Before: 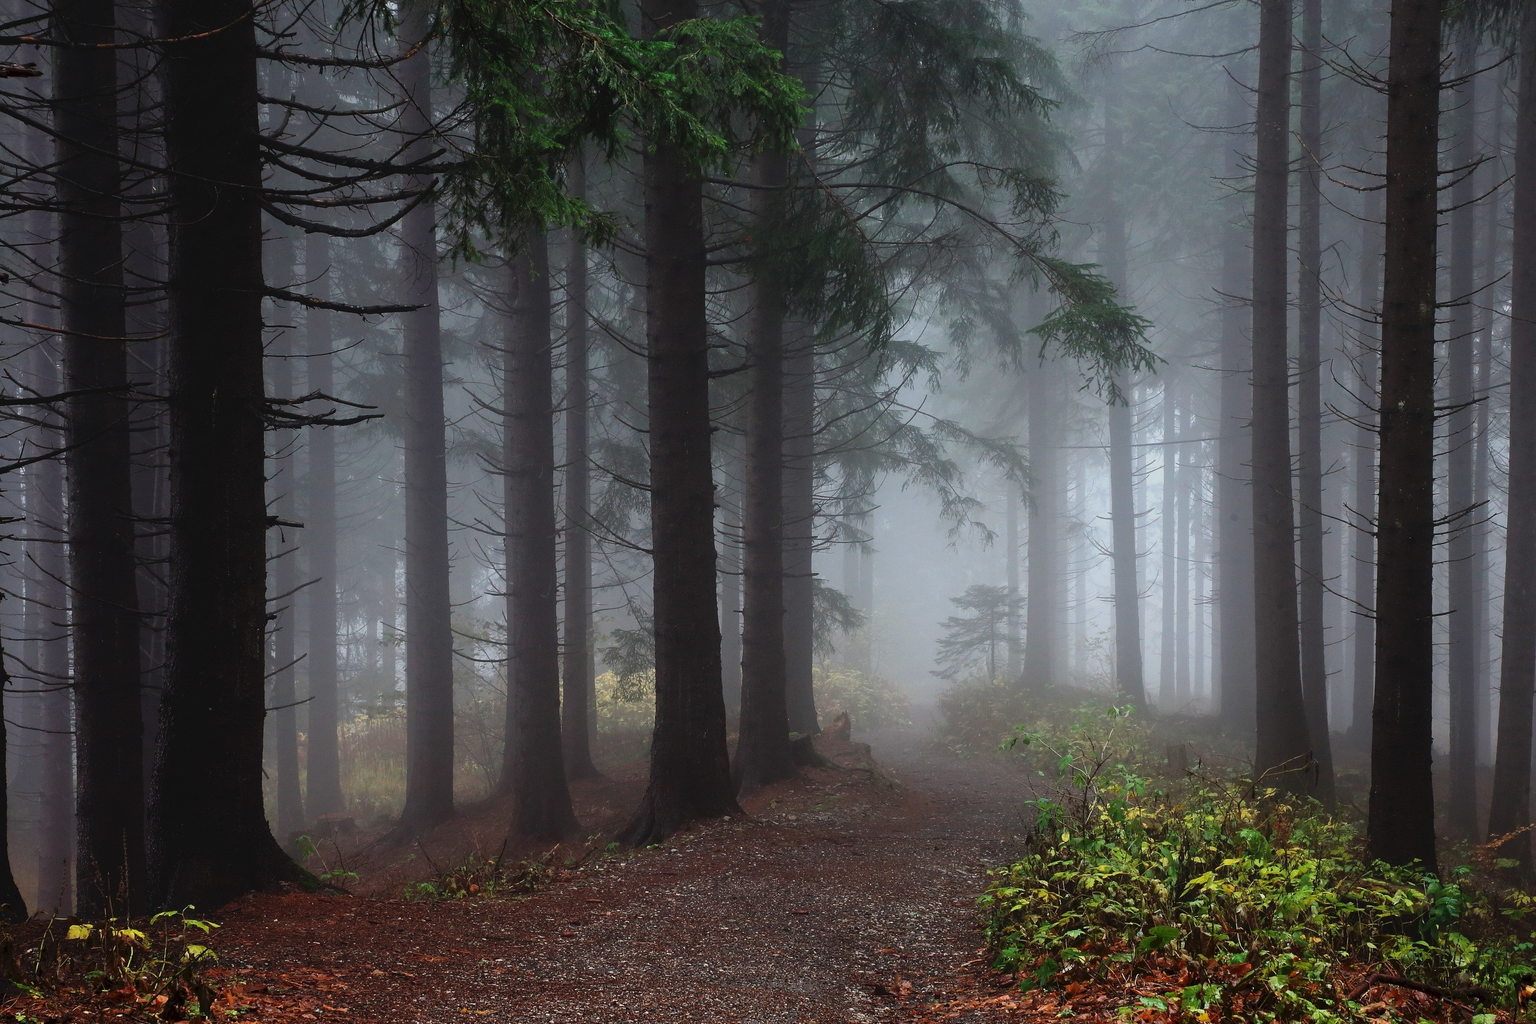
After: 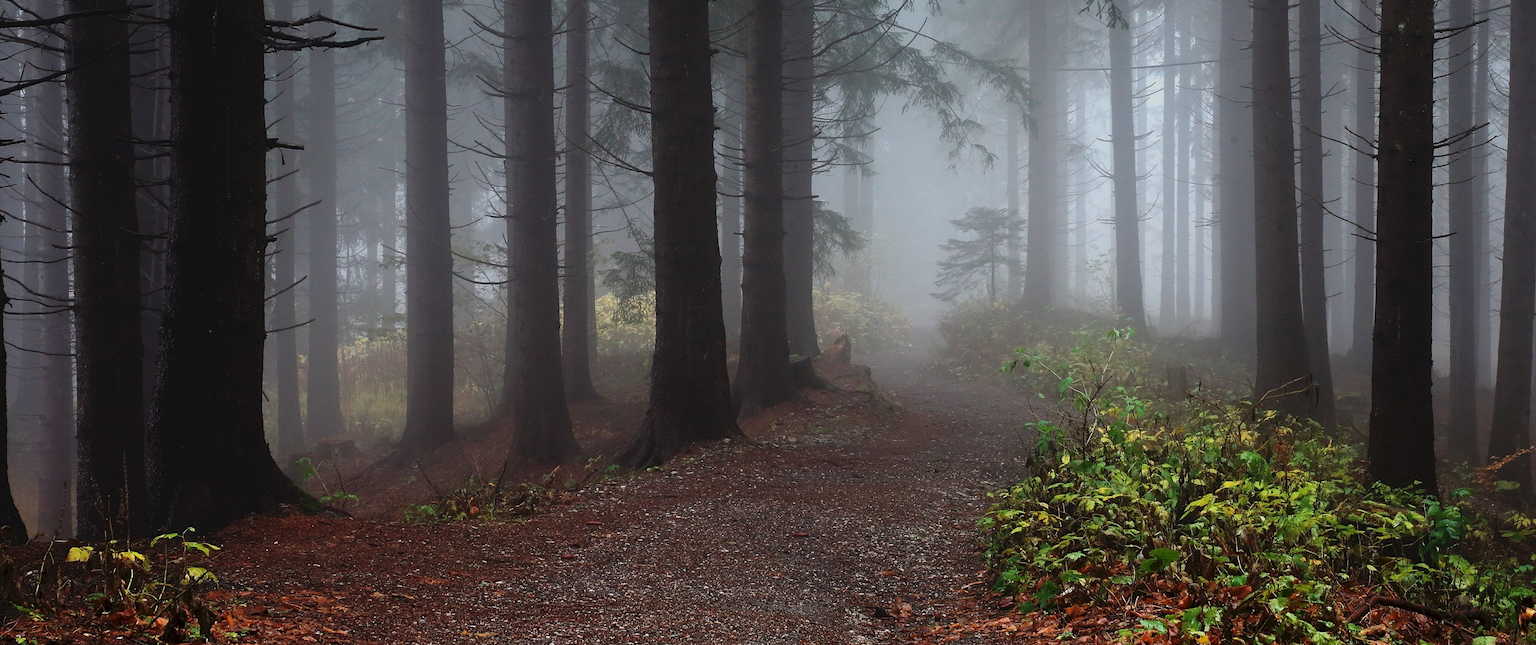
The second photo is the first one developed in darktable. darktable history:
crop and rotate: top 36.955%
